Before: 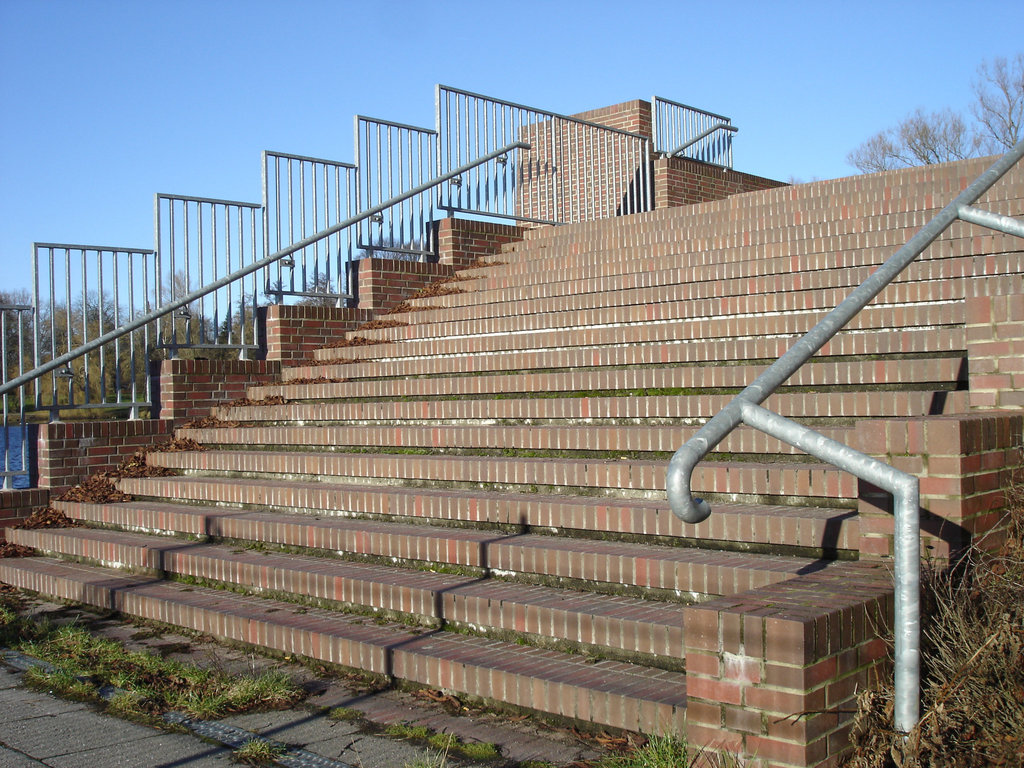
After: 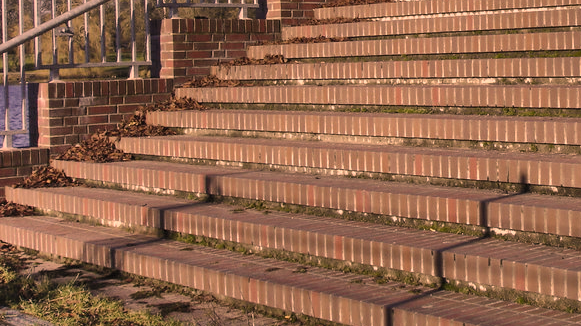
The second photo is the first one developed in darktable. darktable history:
color correction: highlights a* 39.43, highlights b* 39.62, saturation 0.687
crop: top 44.507%, right 43.259%, bottom 13.044%
contrast brightness saturation: contrast -0.015, brightness -0.008, saturation 0.035
shadows and highlights: radius 124.03, shadows 98.14, white point adjustment -3.17, highlights -99.61, soften with gaussian
